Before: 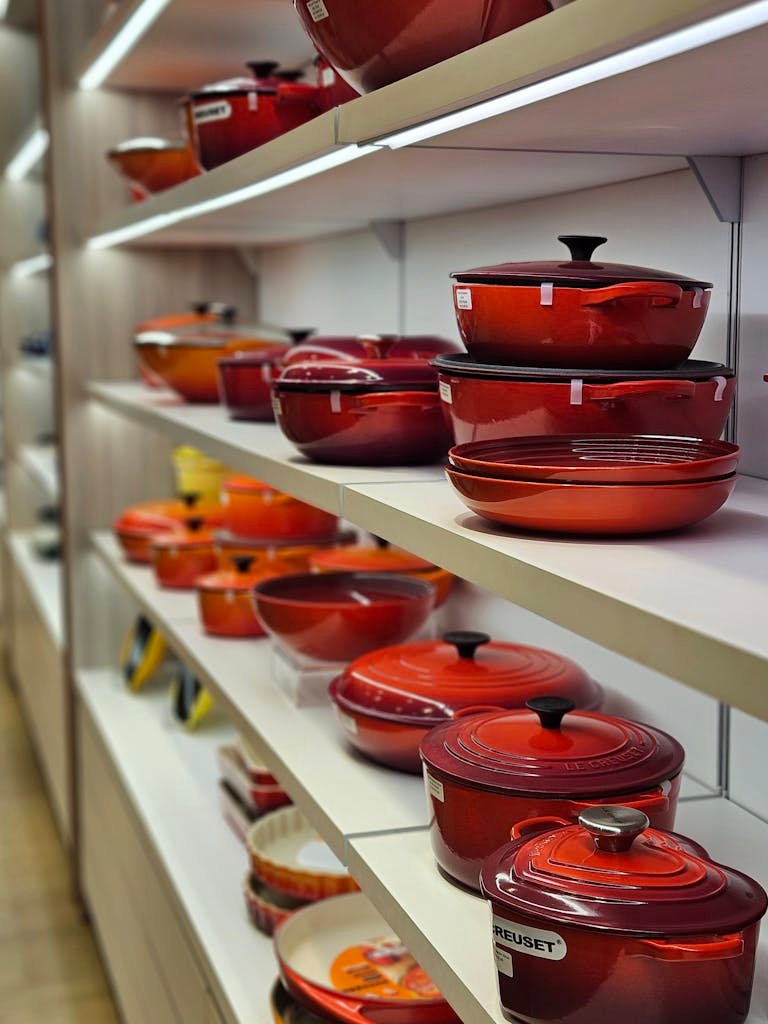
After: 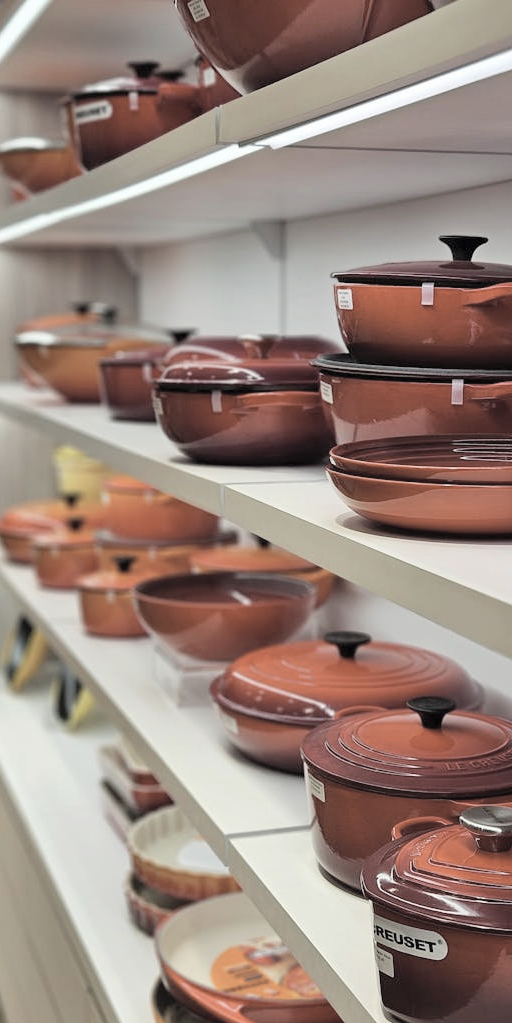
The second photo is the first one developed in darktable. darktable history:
crop and rotate: left 15.546%, right 17.787%
contrast brightness saturation: brightness 0.18, saturation -0.5
